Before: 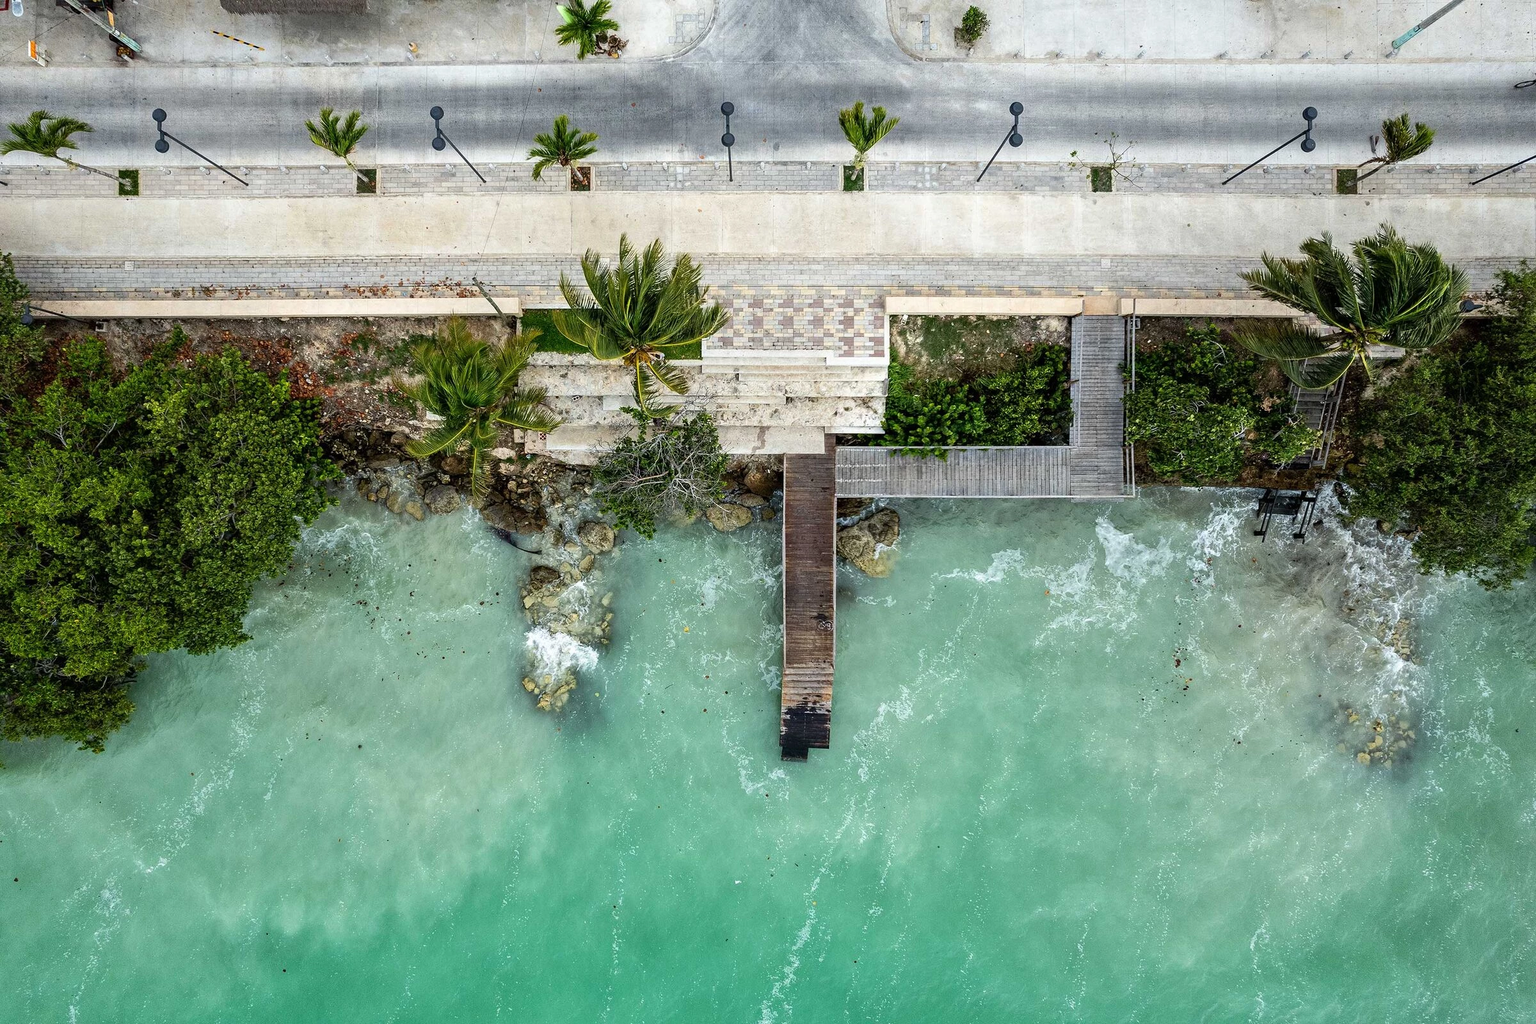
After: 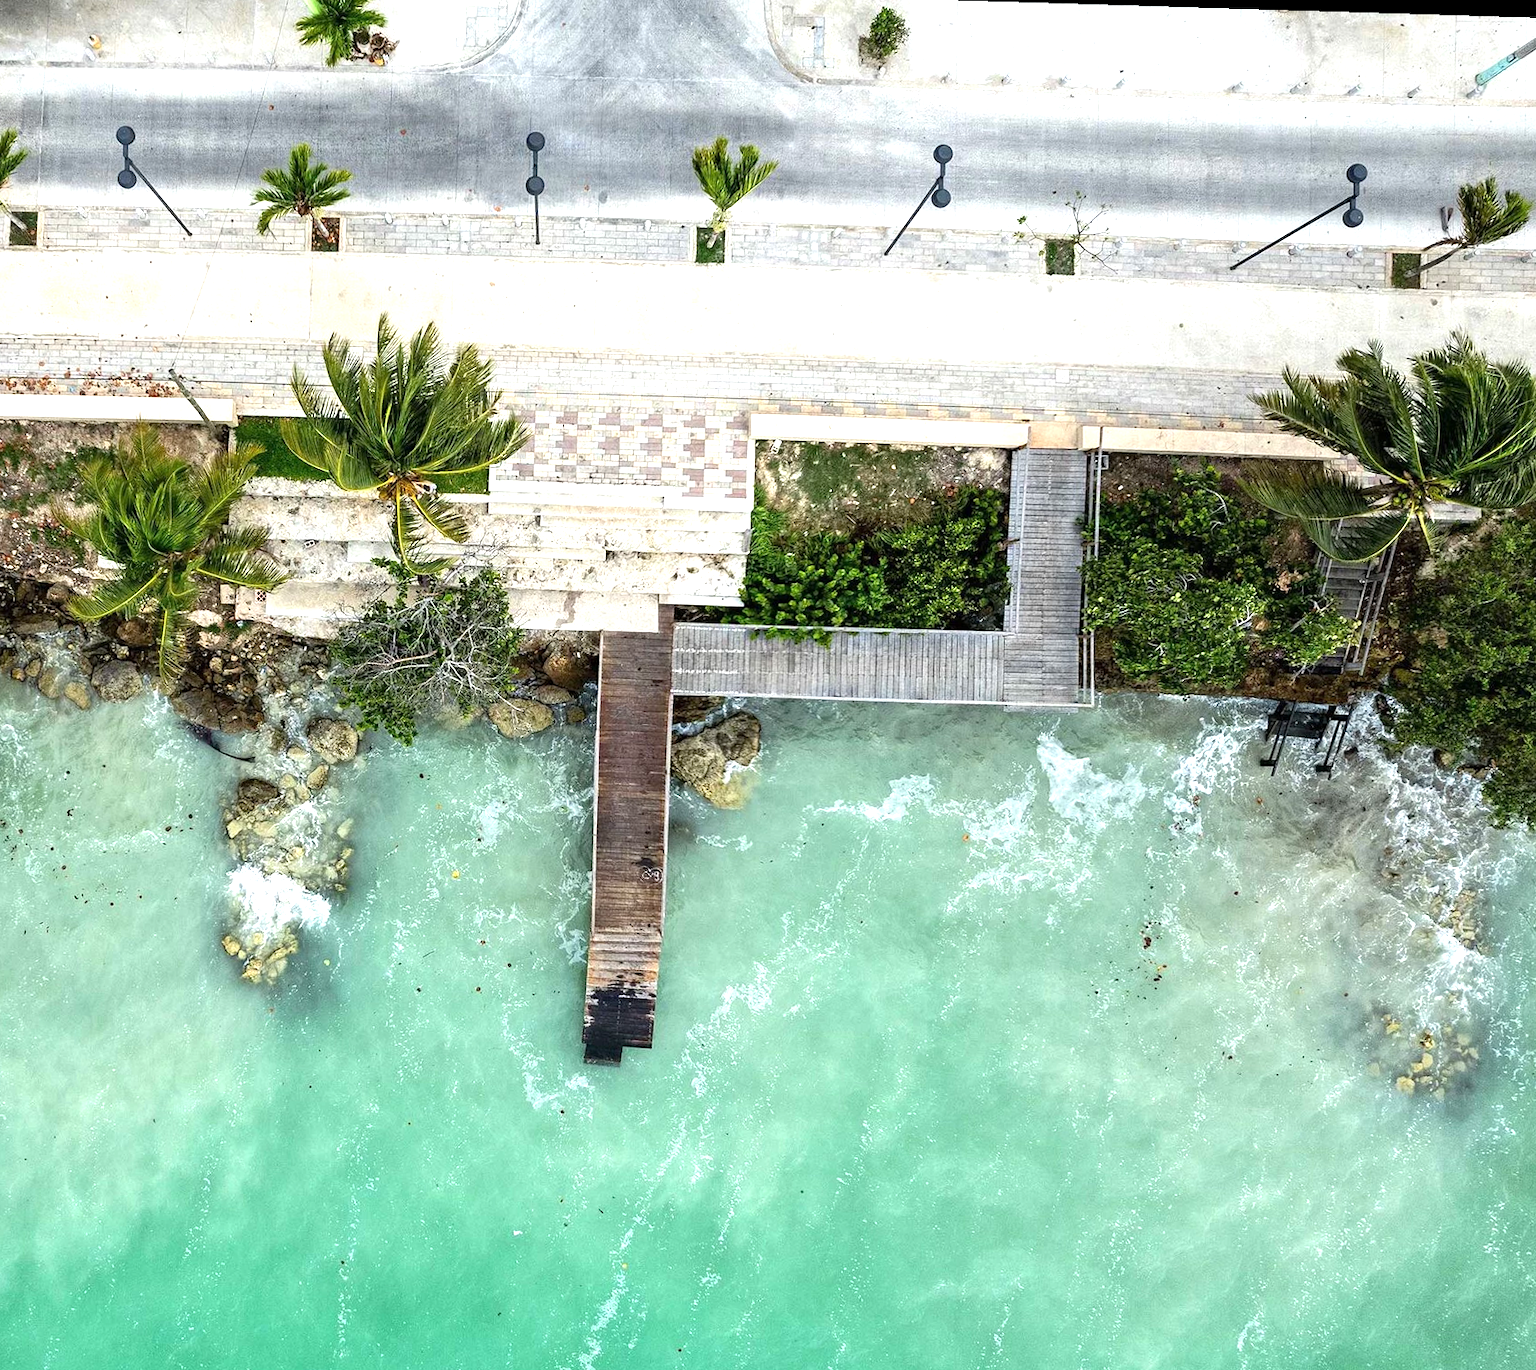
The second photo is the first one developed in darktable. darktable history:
crop and rotate: left 24.034%, top 2.838%, right 6.406%, bottom 6.299%
rotate and perspective: rotation 1.72°, automatic cropping off
exposure: exposure 0.74 EV, compensate highlight preservation false
